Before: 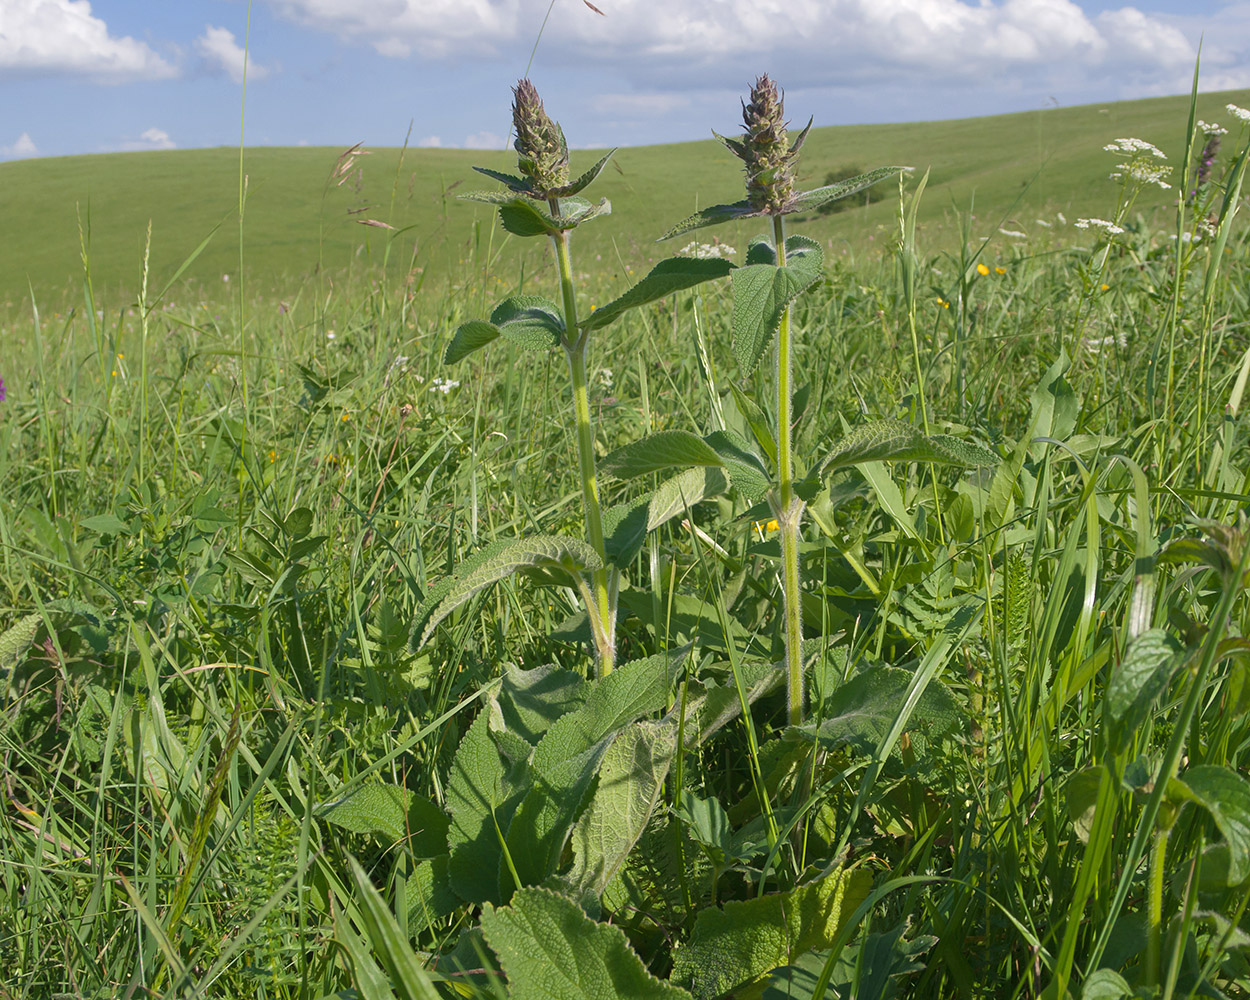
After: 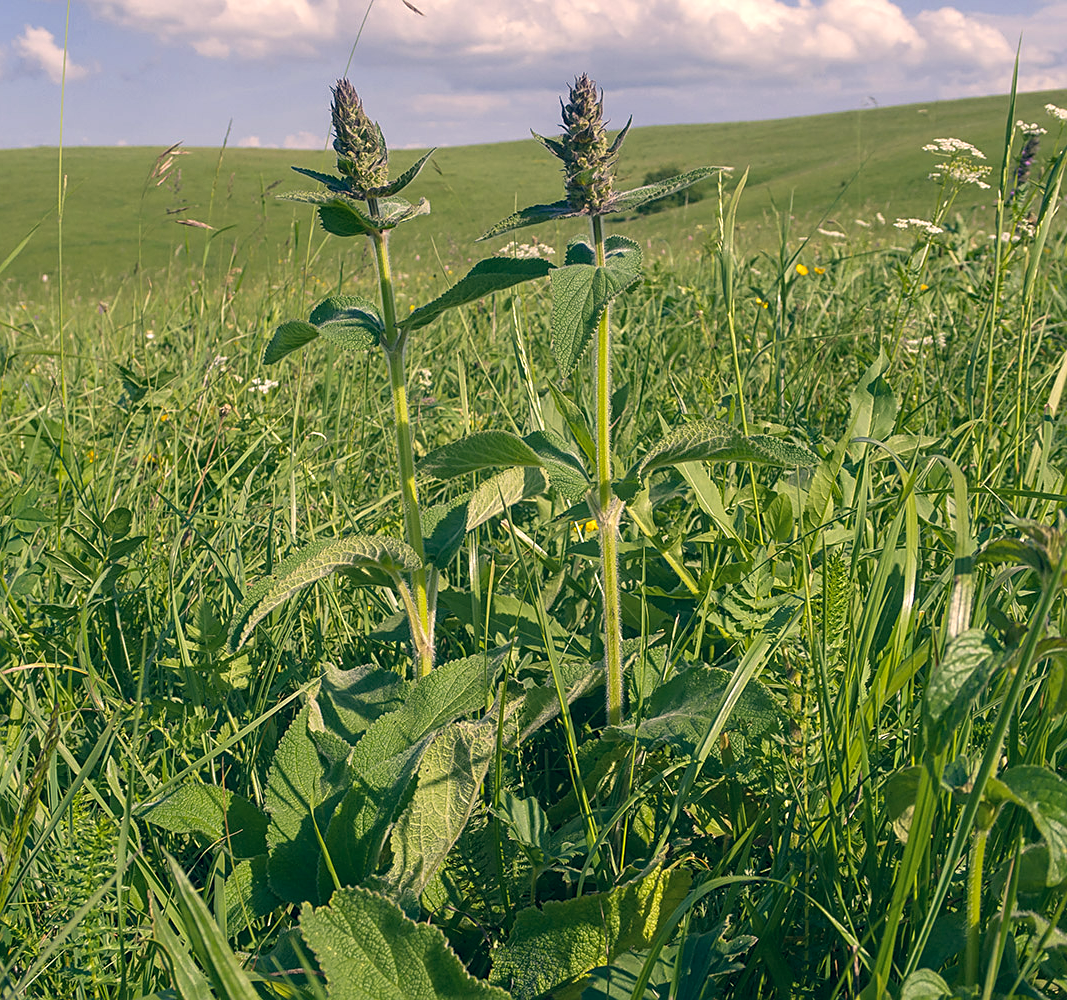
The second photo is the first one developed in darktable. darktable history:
crop and rotate: left 14.584%
sharpen: on, module defaults
color correction: highlights a* 10.32, highlights b* 14.66, shadows a* -9.59, shadows b* -15.02
local contrast: detail 130%
